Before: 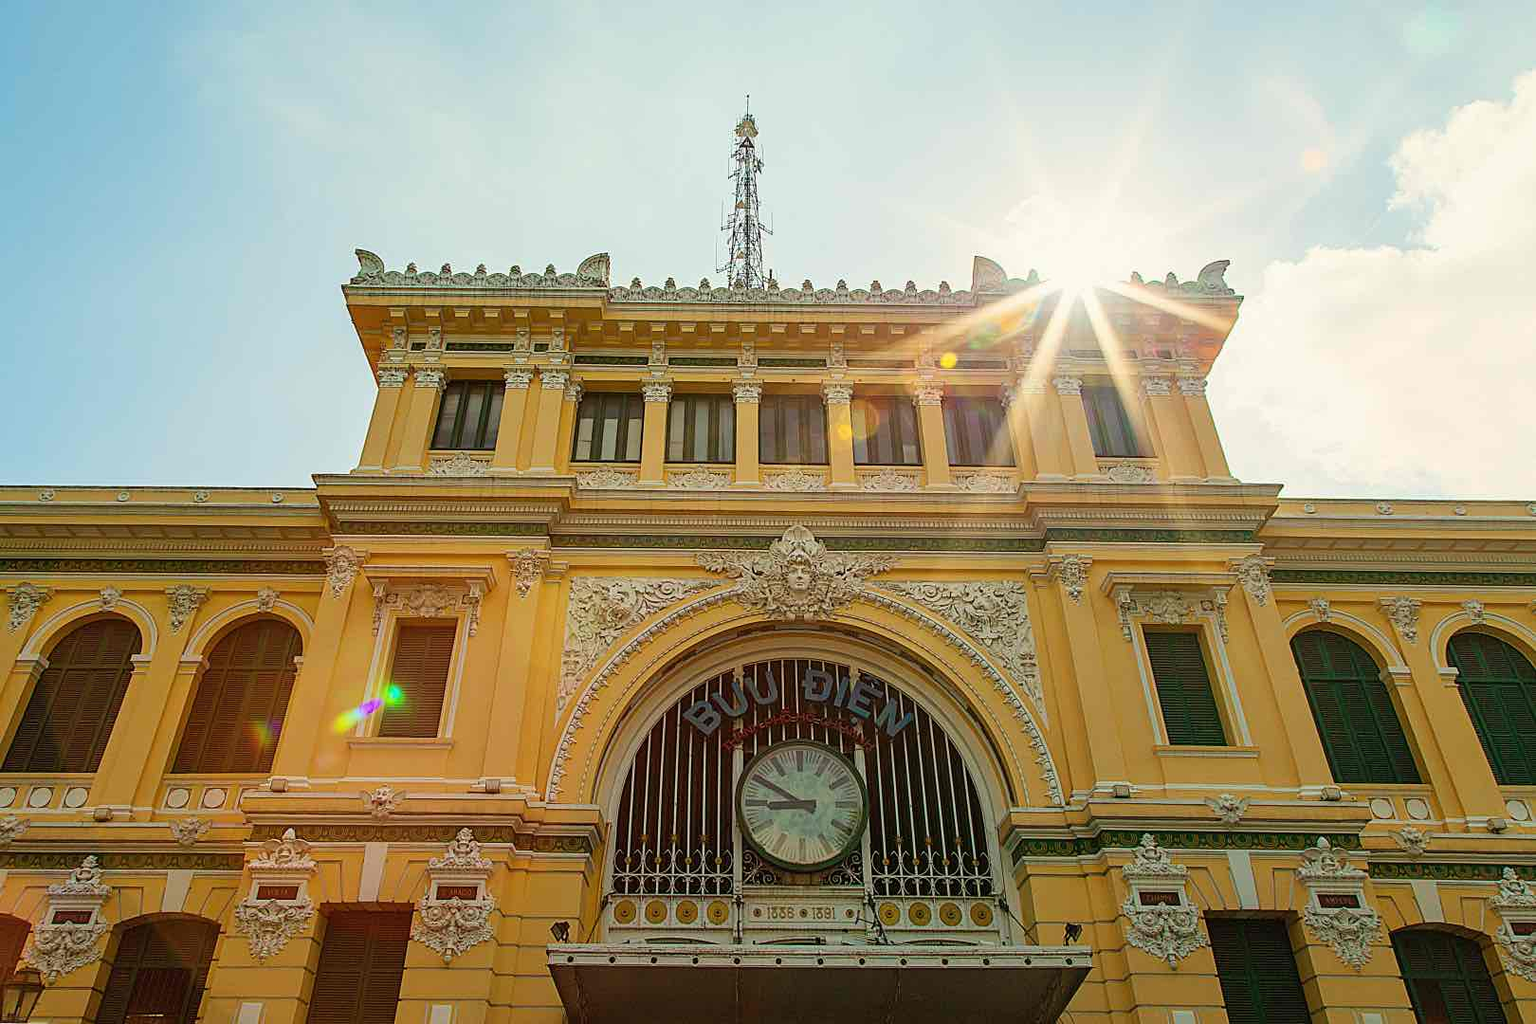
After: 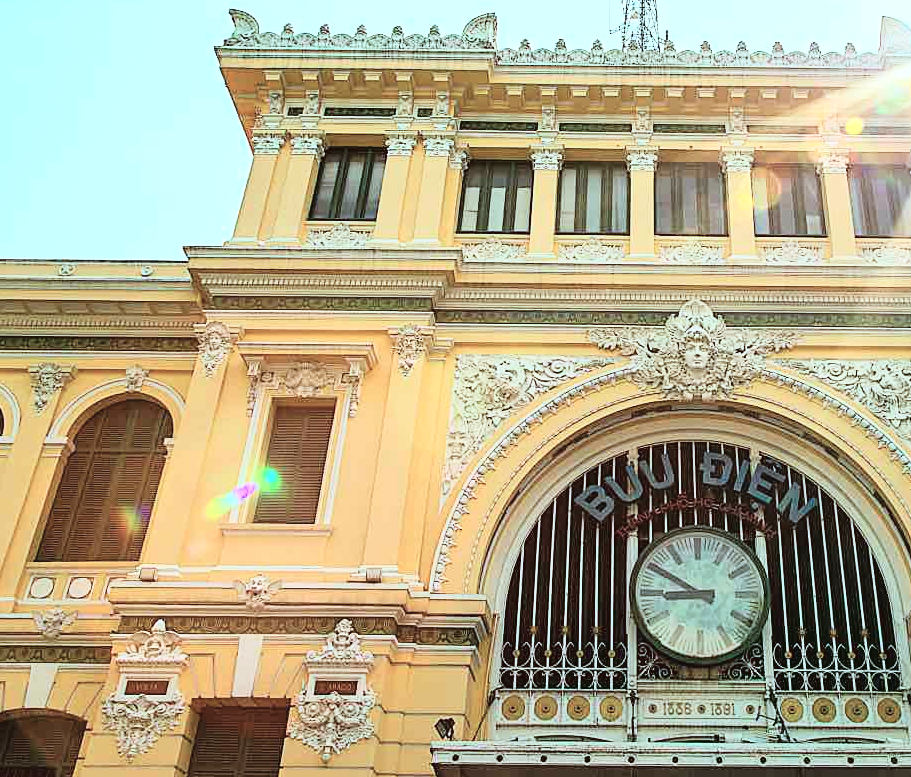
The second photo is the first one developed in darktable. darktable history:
tone curve: curves: ch0 [(0.003, 0.032) (0.037, 0.037) (0.142, 0.117) (0.279, 0.311) (0.405, 0.49) (0.526, 0.651) (0.722, 0.857) (0.875, 0.946) (1, 0.98)]; ch1 [(0, 0) (0.305, 0.325) (0.453, 0.437) (0.482, 0.473) (0.501, 0.498) (0.515, 0.523) (0.559, 0.591) (0.6, 0.659) (0.656, 0.71) (1, 1)]; ch2 [(0, 0) (0.323, 0.277) (0.424, 0.396) (0.479, 0.484) (0.499, 0.502) (0.515, 0.537) (0.564, 0.595) (0.644, 0.703) (0.742, 0.803) (1, 1)], color space Lab, linked channels, preserve colors none
exposure: exposure 0.609 EV, compensate highlight preservation false
color correction: highlights a* -12.54, highlights b* -17.37, saturation 0.71
crop: left 9.027%, top 23.553%, right 34.73%, bottom 4.42%
